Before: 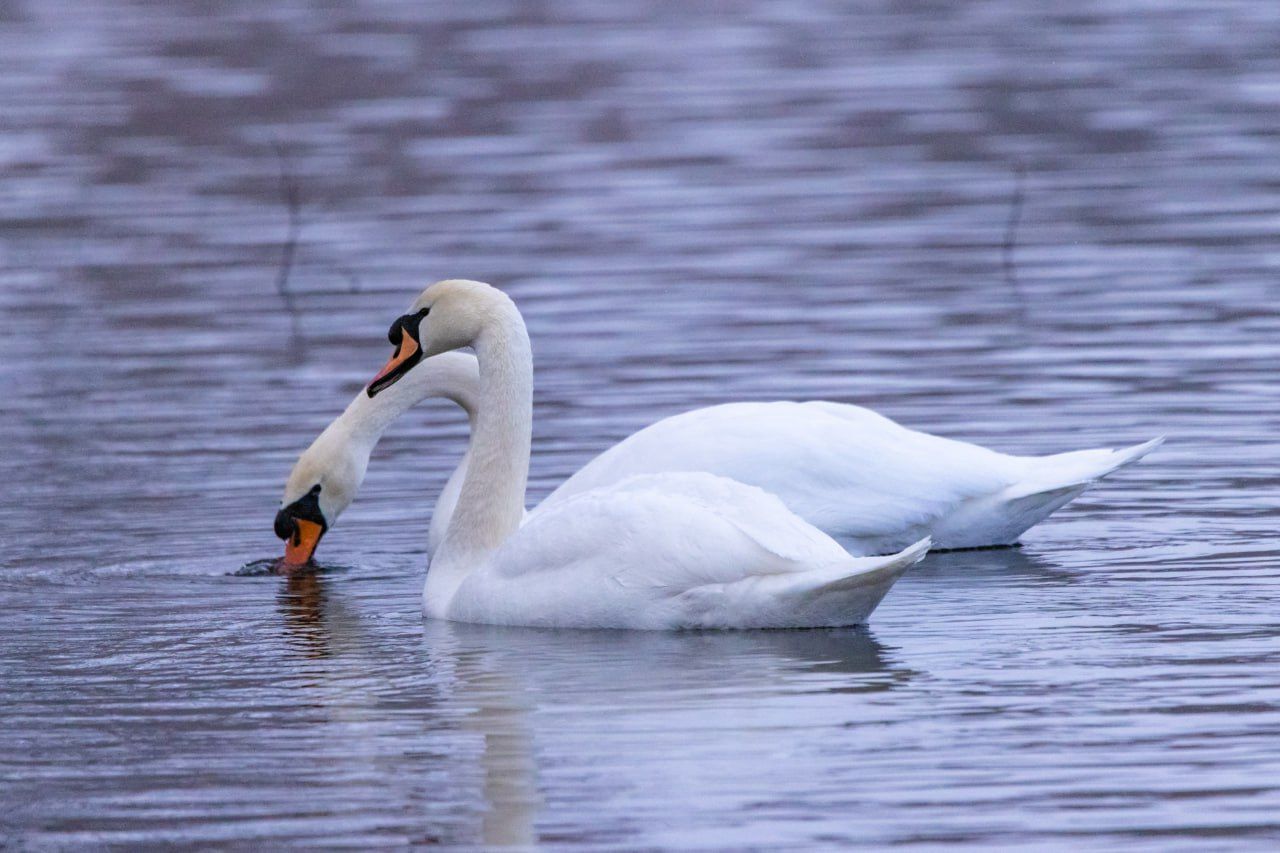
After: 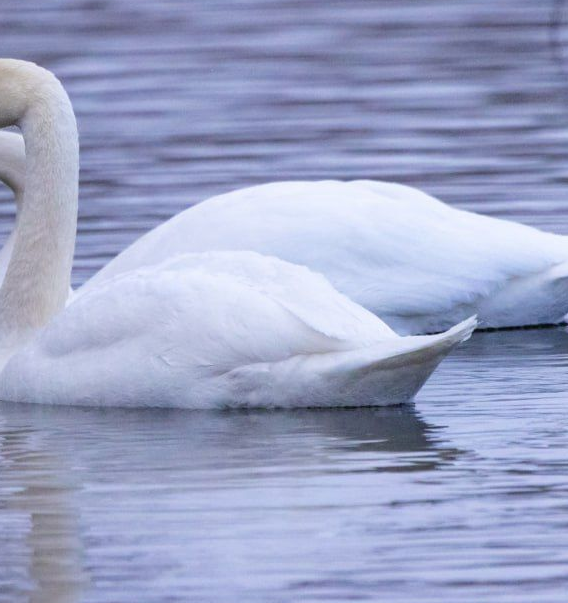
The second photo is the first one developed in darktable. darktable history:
crop: left 35.518%, top 25.92%, right 20.063%, bottom 3.382%
